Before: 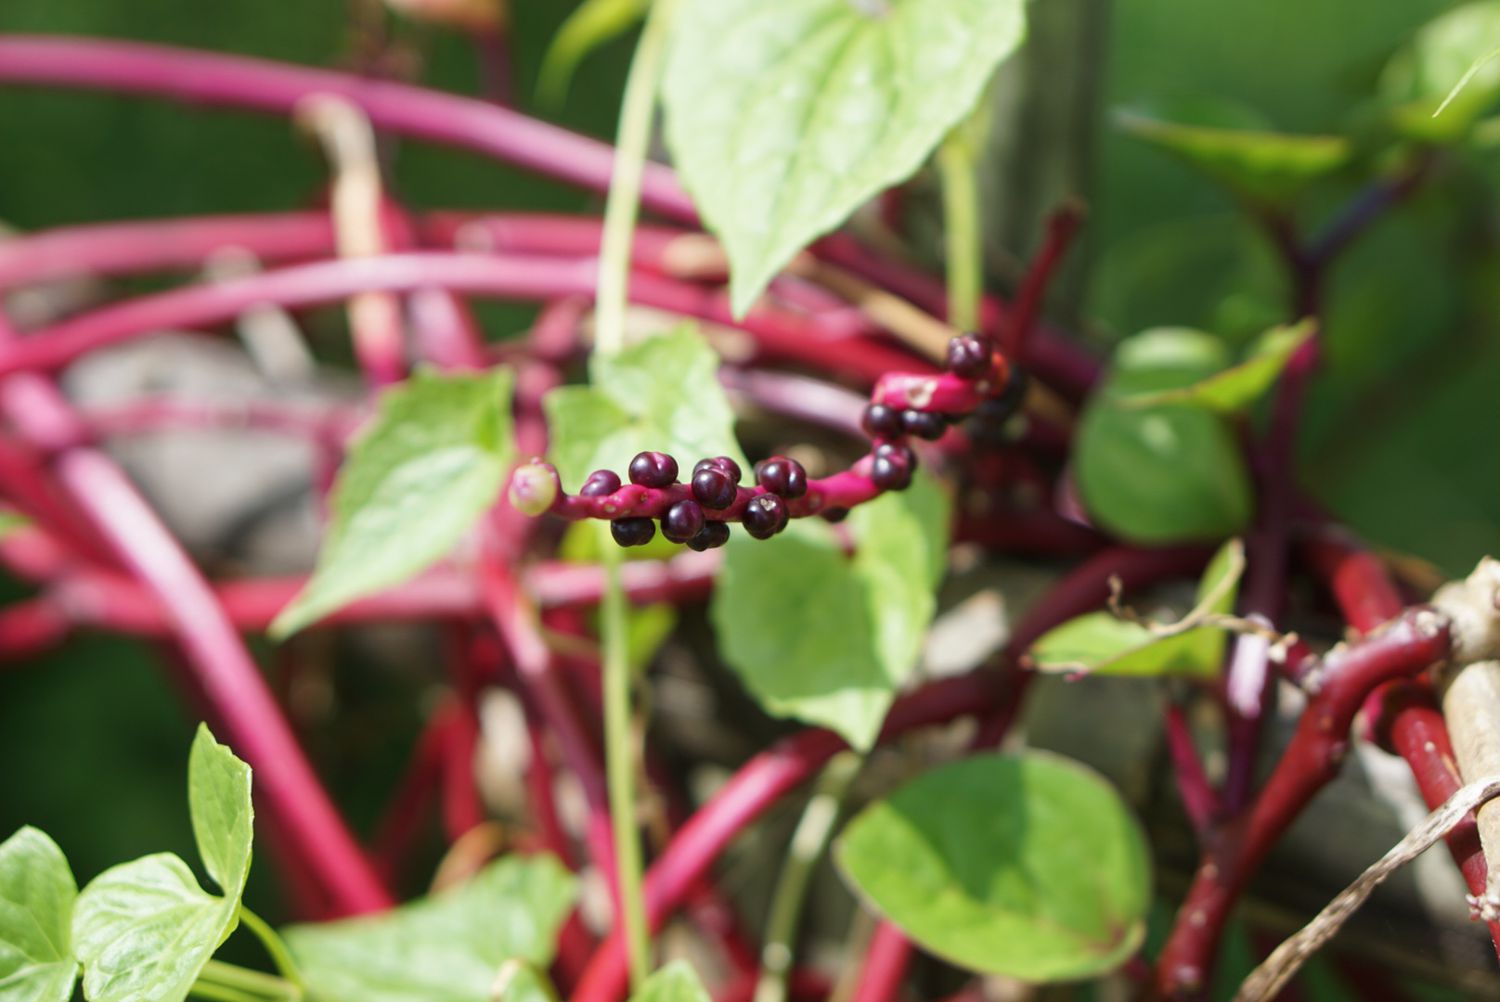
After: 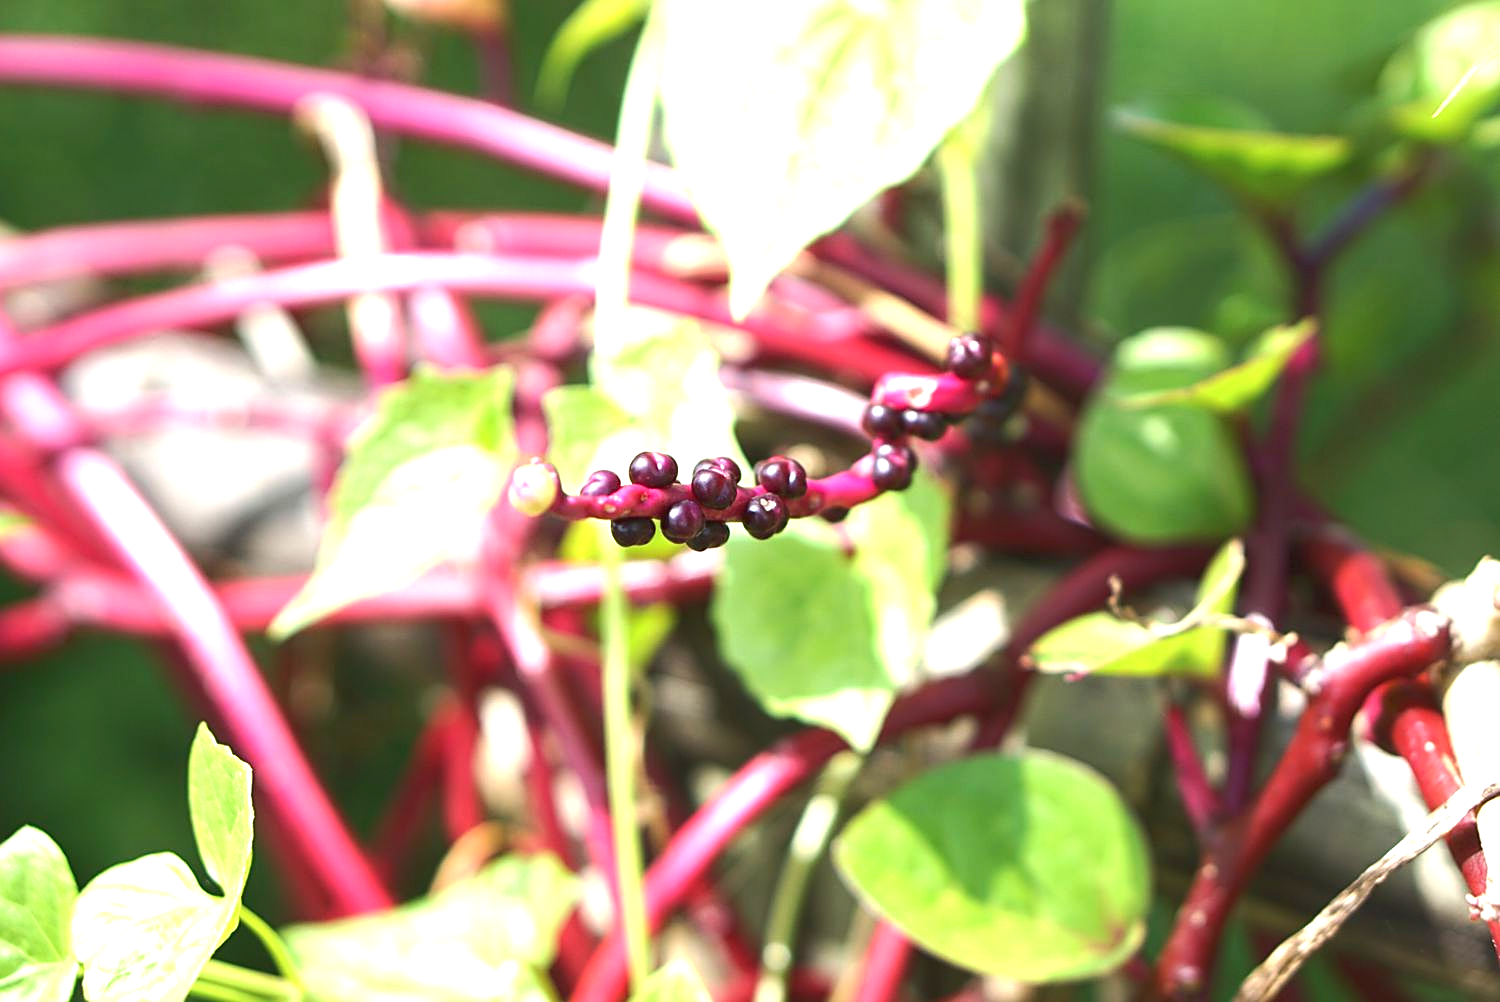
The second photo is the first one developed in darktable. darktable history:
exposure: black level correction 0, exposure 1.494 EV, compensate exposure bias true, compensate highlight preservation false
tone equalizer: -8 EV 0.242 EV, -7 EV 0.414 EV, -6 EV 0.385 EV, -5 EV 0.219 EV, -3 EV -0.275 EV, -2 EV -0.438 EV, -1 EV -0.415 EV, +0 EV -0.268 EV
sharpen: on, module defaults
